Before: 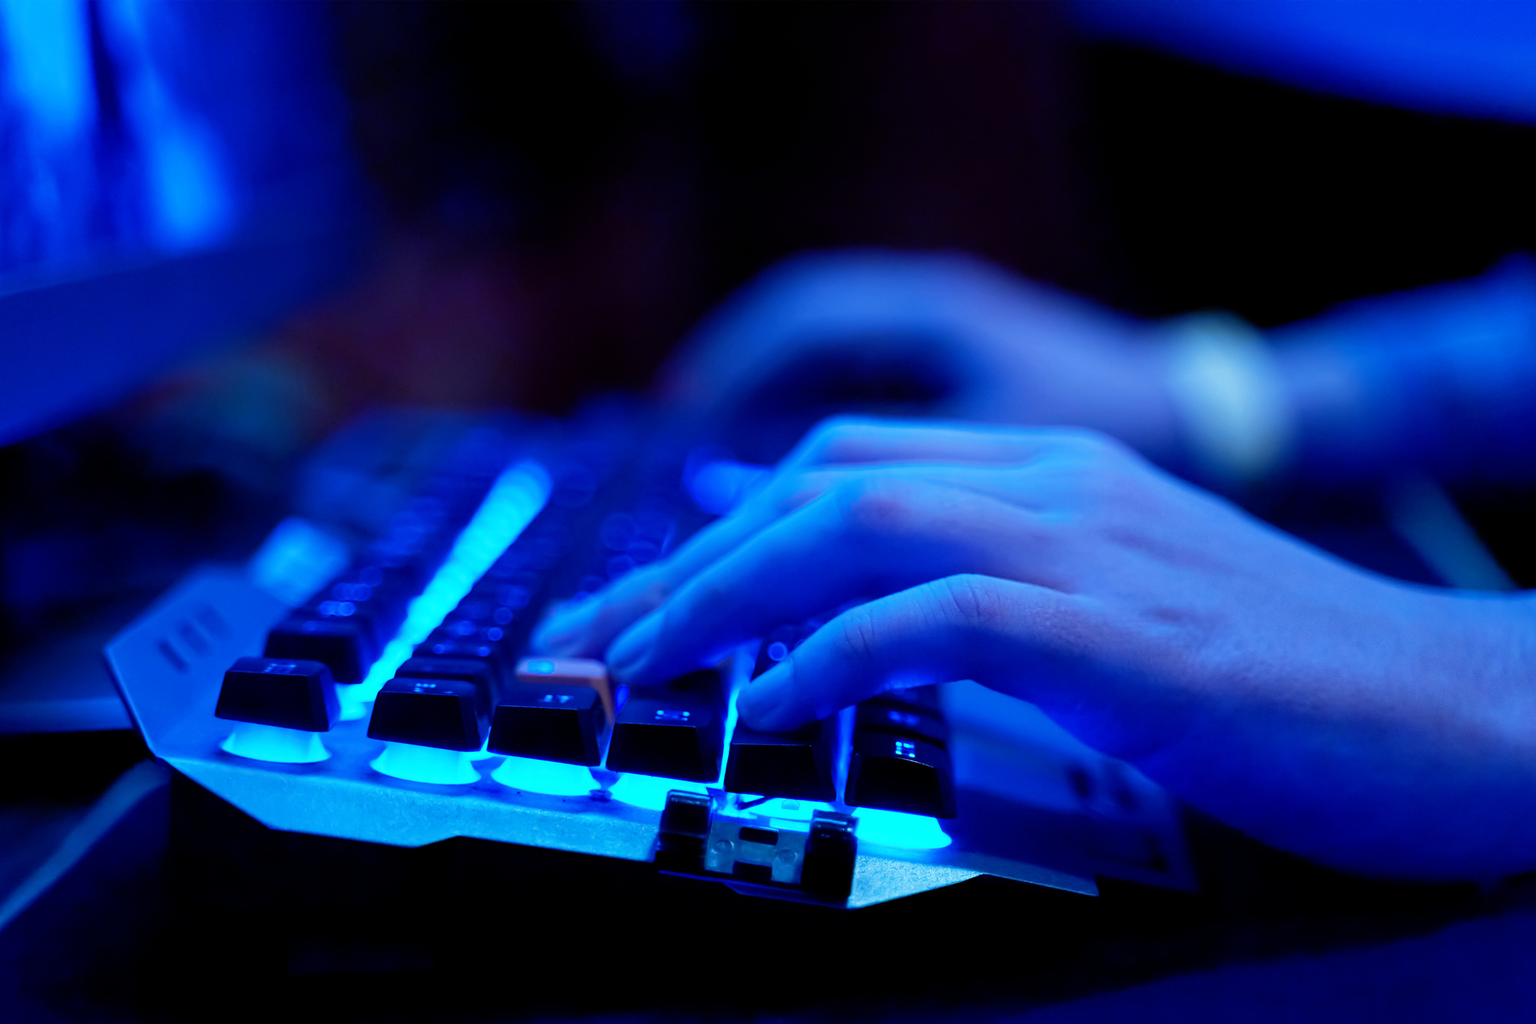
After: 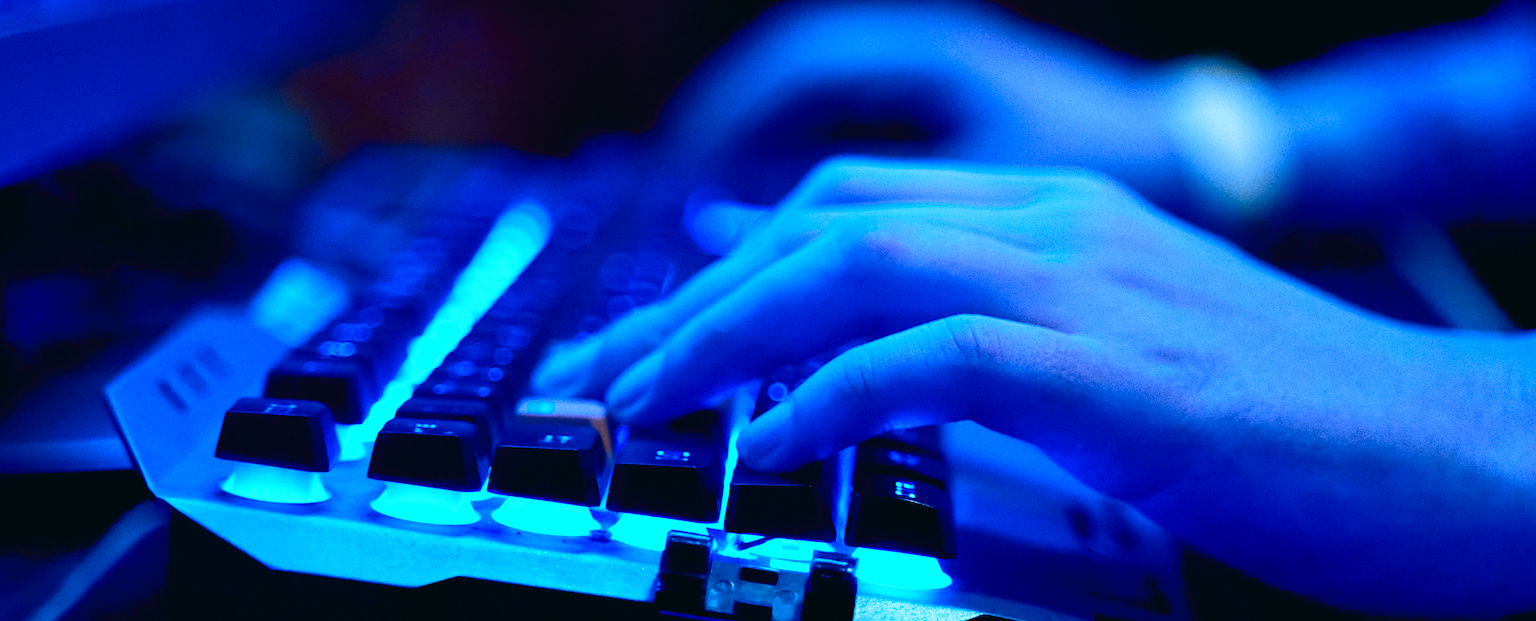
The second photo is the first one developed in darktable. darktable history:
exposure: compensate highlight preservation false
crop and rotate: top 25.357%, bottom 13.942%
tone curve: curves: ch0 [(0, 0.023) (0.087, 0.065) (0.184, 0.168) (0.45, 0.54) (0.57, 0.683) (0.722, 0.825) (0.877, 0.948) (1, 1)]; ch1 [(0, 0) (0.388, 0.369) (0.44, 0.44) (0.489, 0.481) (0.534, 0.528) (0.657, 0.655) (1, 1)]; ch2 [(0, 0) (0.353, 0.317) (0.408, 0.427) (0.472, 0.46) (0.5, 0.488) (0.537, 0.518) (0.576, 0.592) (0.625, 0.631) (1, 1)], color space Lab, independent channels, preserve colors none
grain: on, module defaults
